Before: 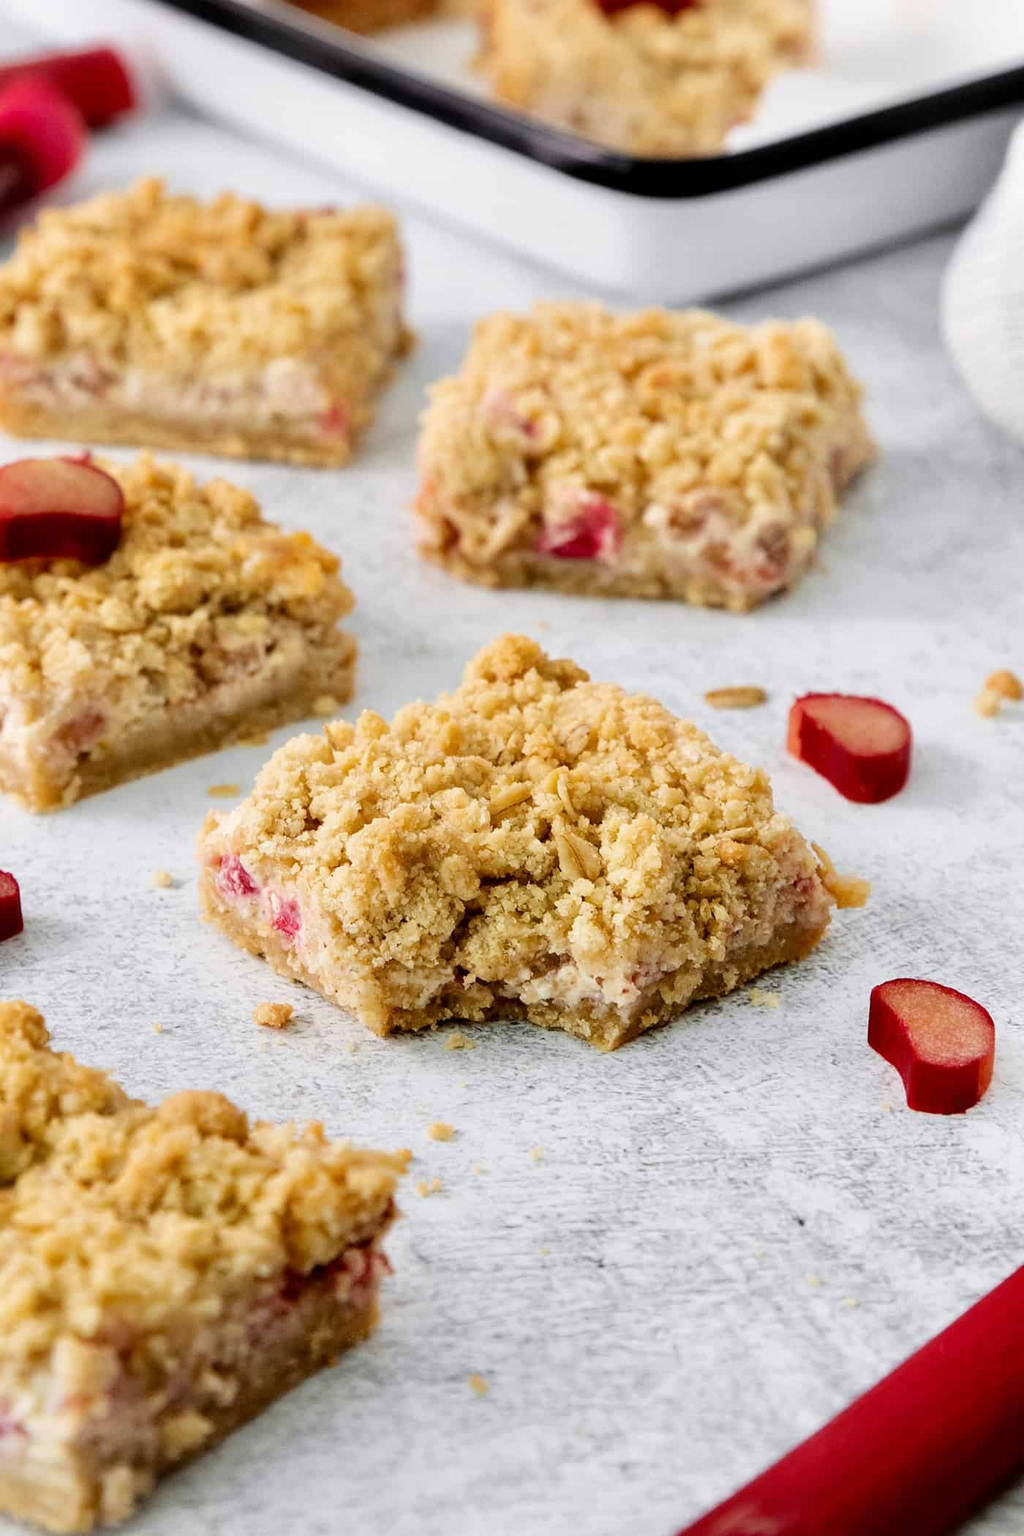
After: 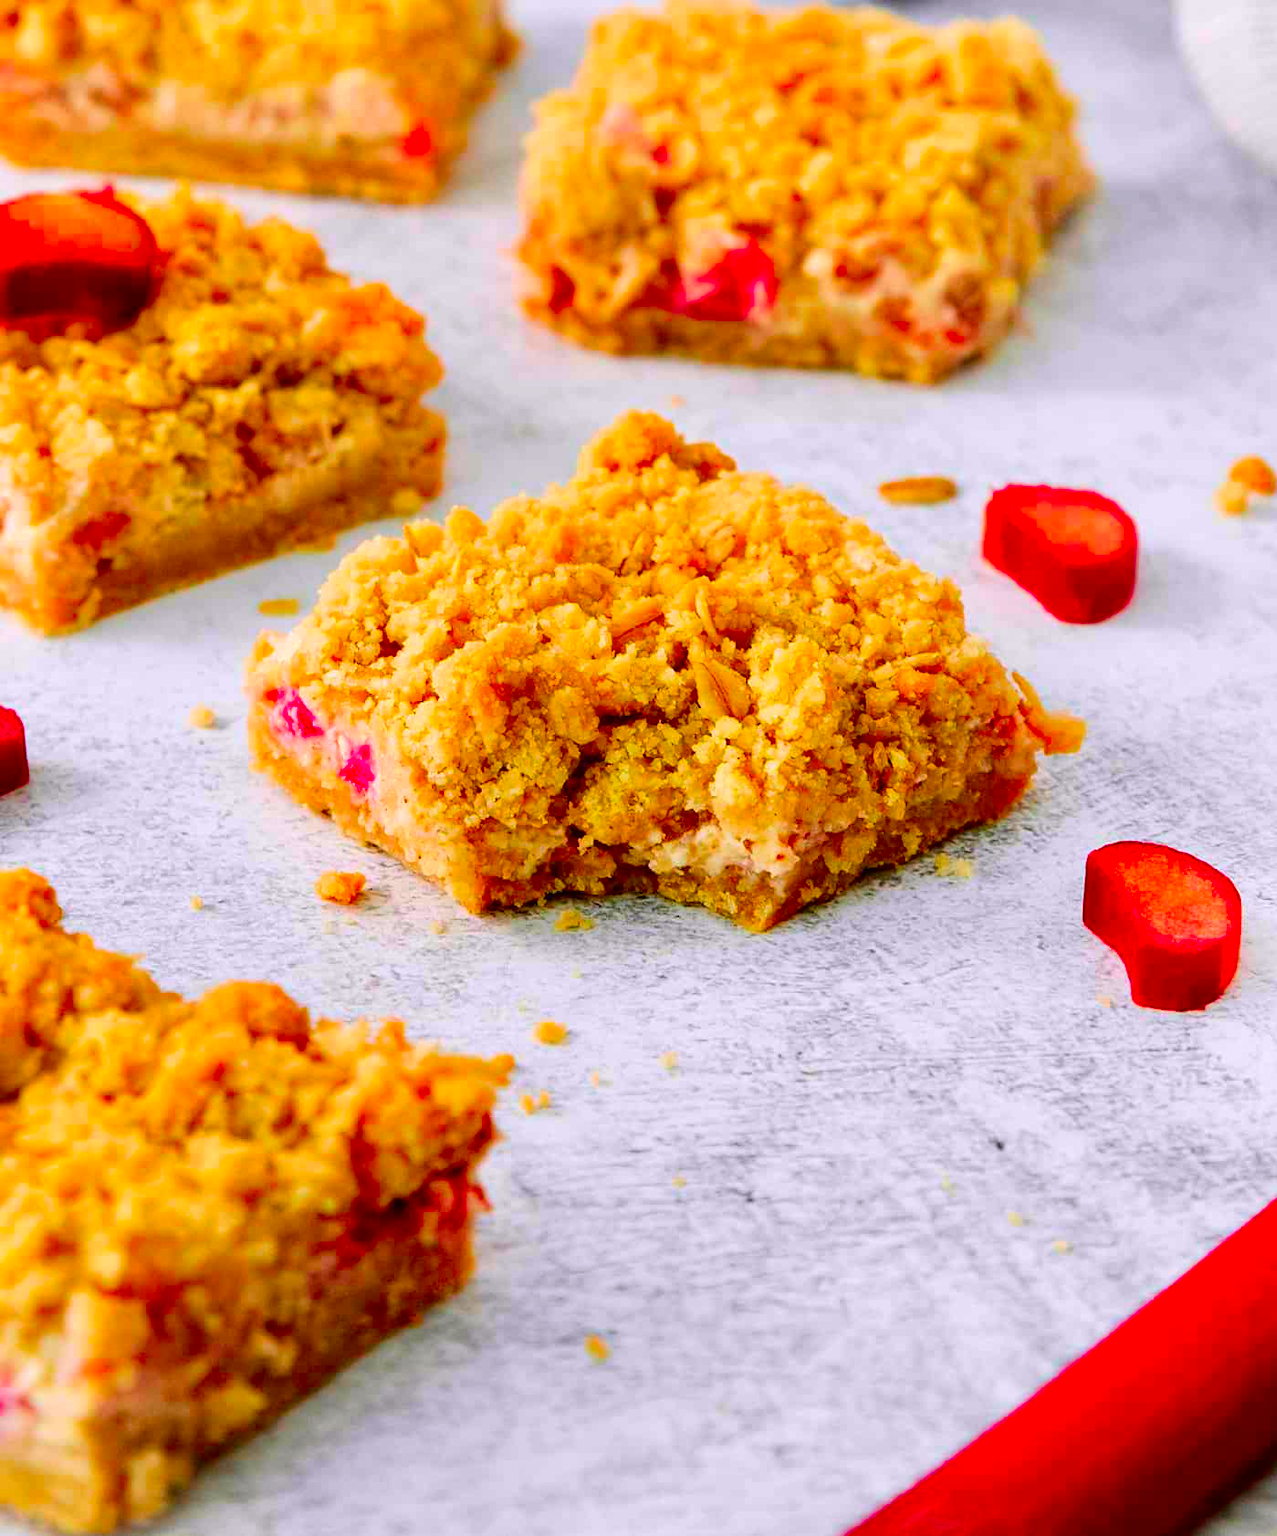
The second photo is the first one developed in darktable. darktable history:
crop and rotate: top 19.835%
color correction: highlights a* 1.51, highlights b* -1.85, saturation 2.5
